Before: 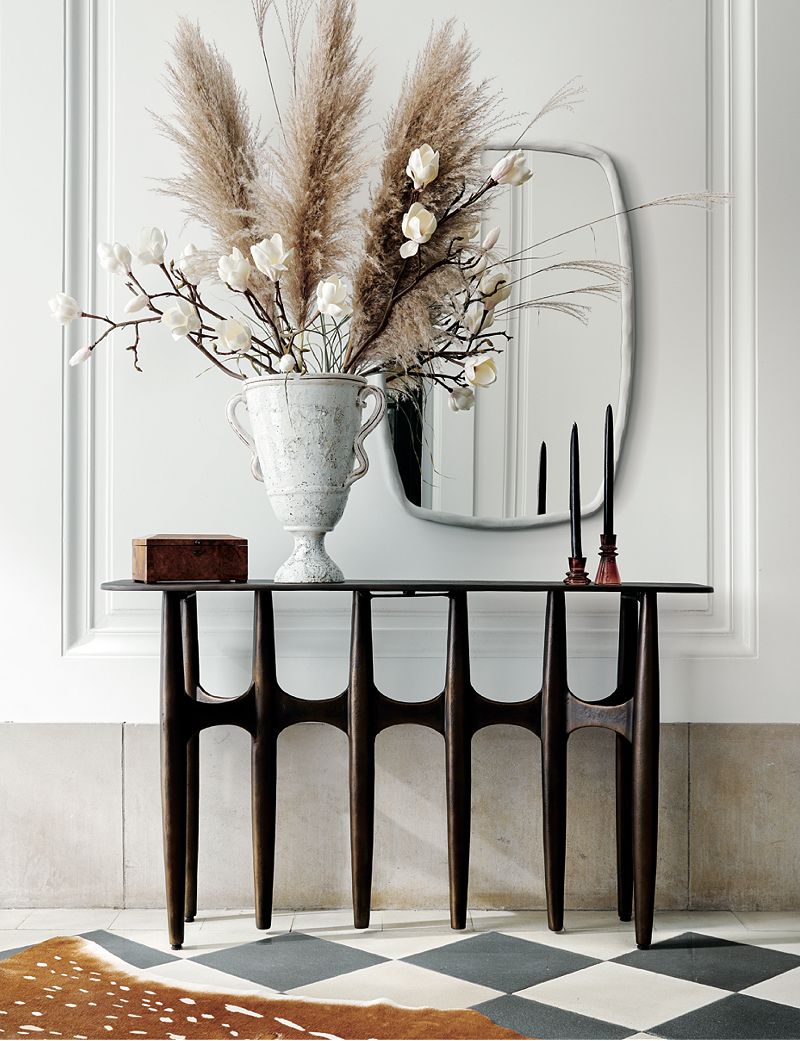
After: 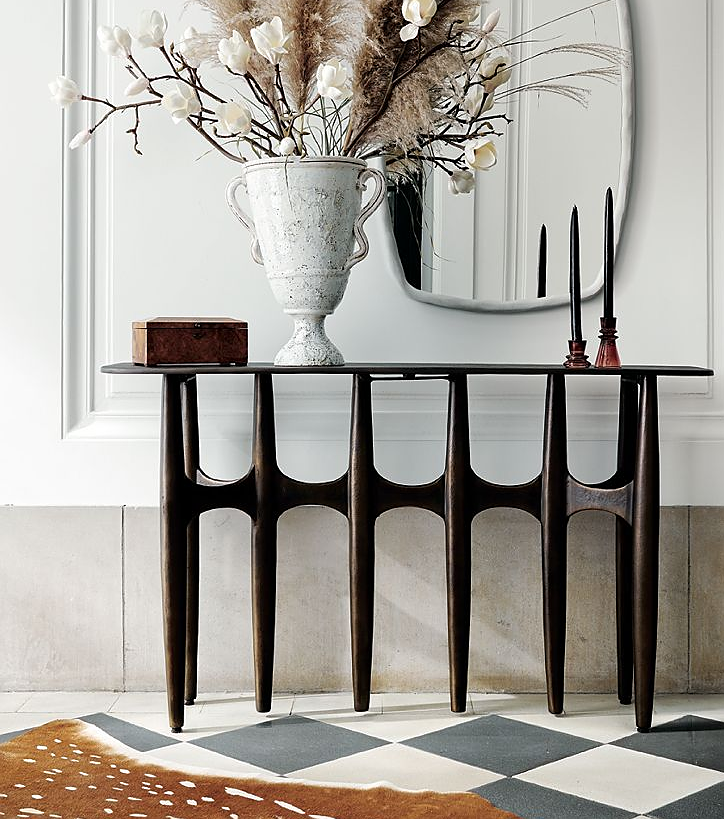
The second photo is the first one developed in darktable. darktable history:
crop: top 20.916%, right 9.437%, bottom 0.316%
sharpen: radius 0.969, amount 0.604
